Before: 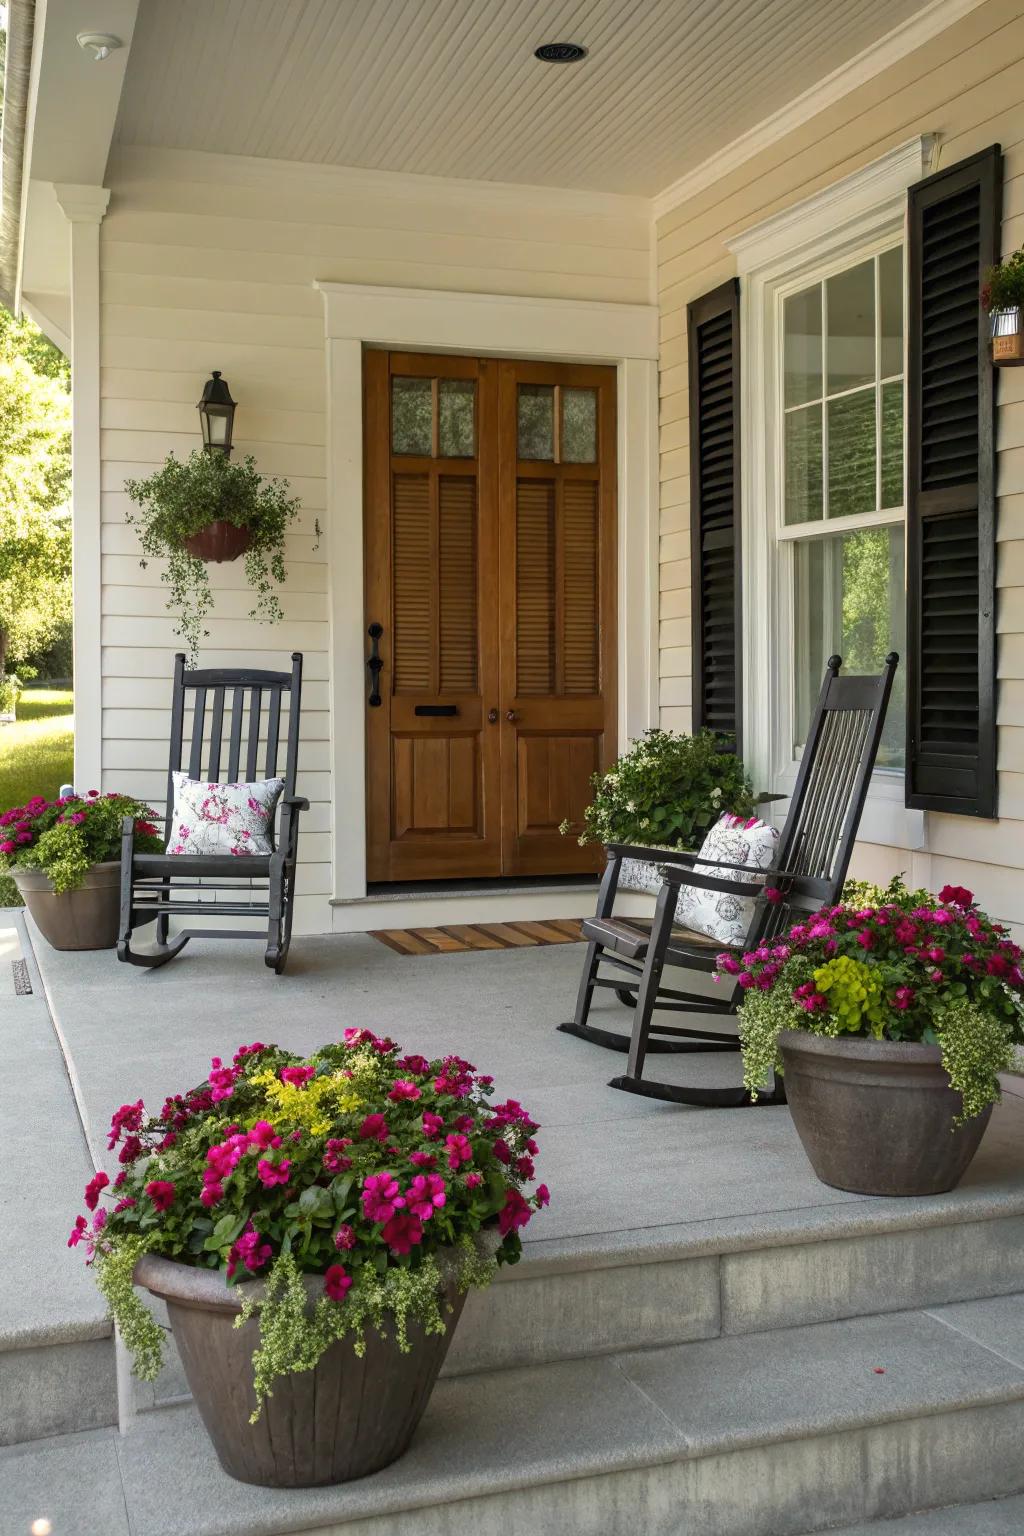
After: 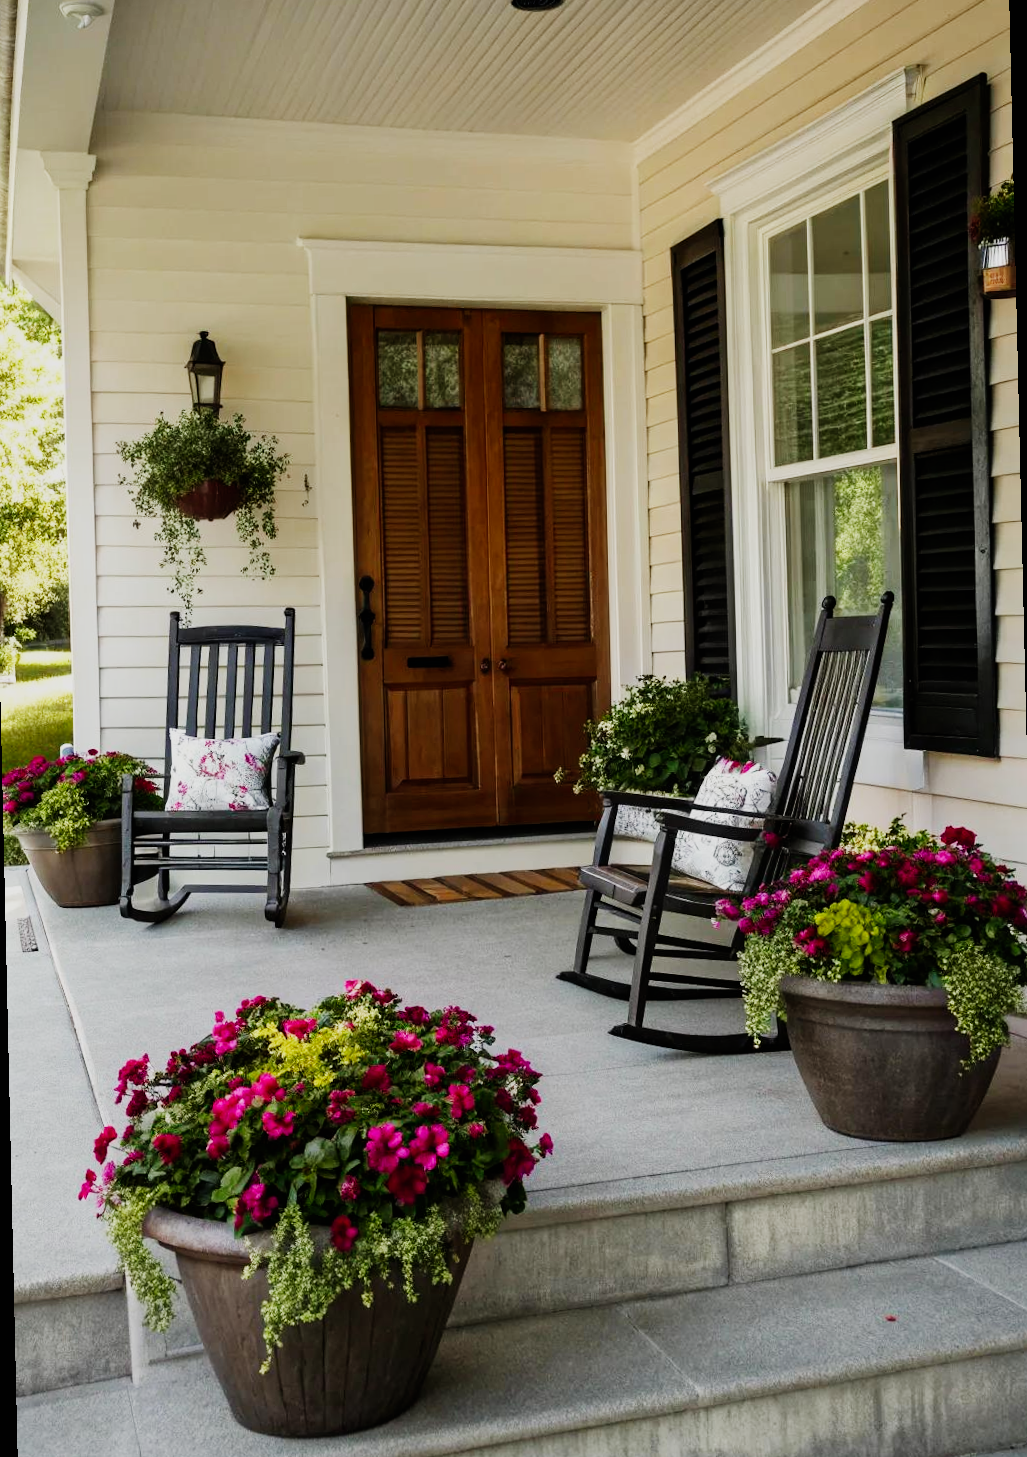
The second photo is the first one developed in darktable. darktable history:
rotate and perspective: rotation -1.32°, lens shift (horizontal) -0.031, crop left 0.015, crop right 0.985, crop top 0.047, crop bottom 0.982
sigmoid: contrast 1.8, skew -0.2, preserve hue 0%, red attenuation 0.1, red rotation 0.035, green attenuation 0.1, green rotation -0.017, blue attenuation 0.15, blue rotation -0.052, base primaries Rec2020
exposure: black level correction 0, compensate exposure bias true, compensate highlight preservation false
